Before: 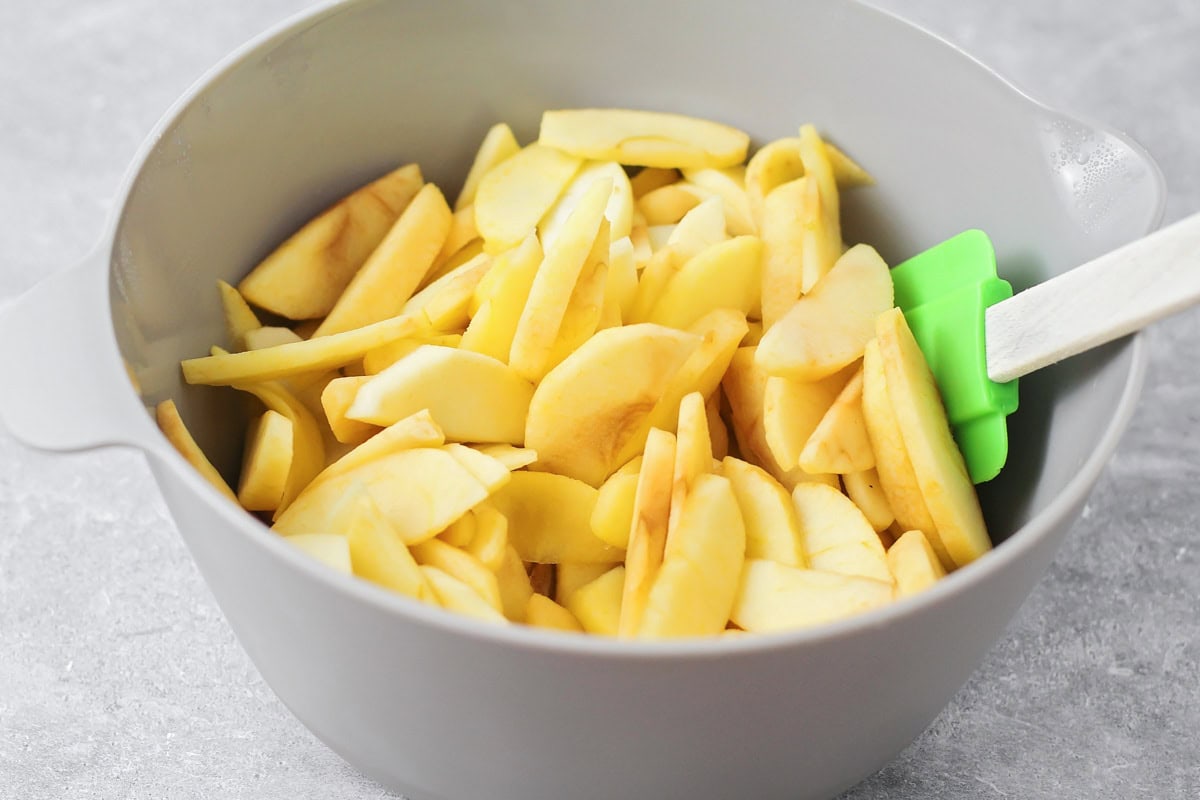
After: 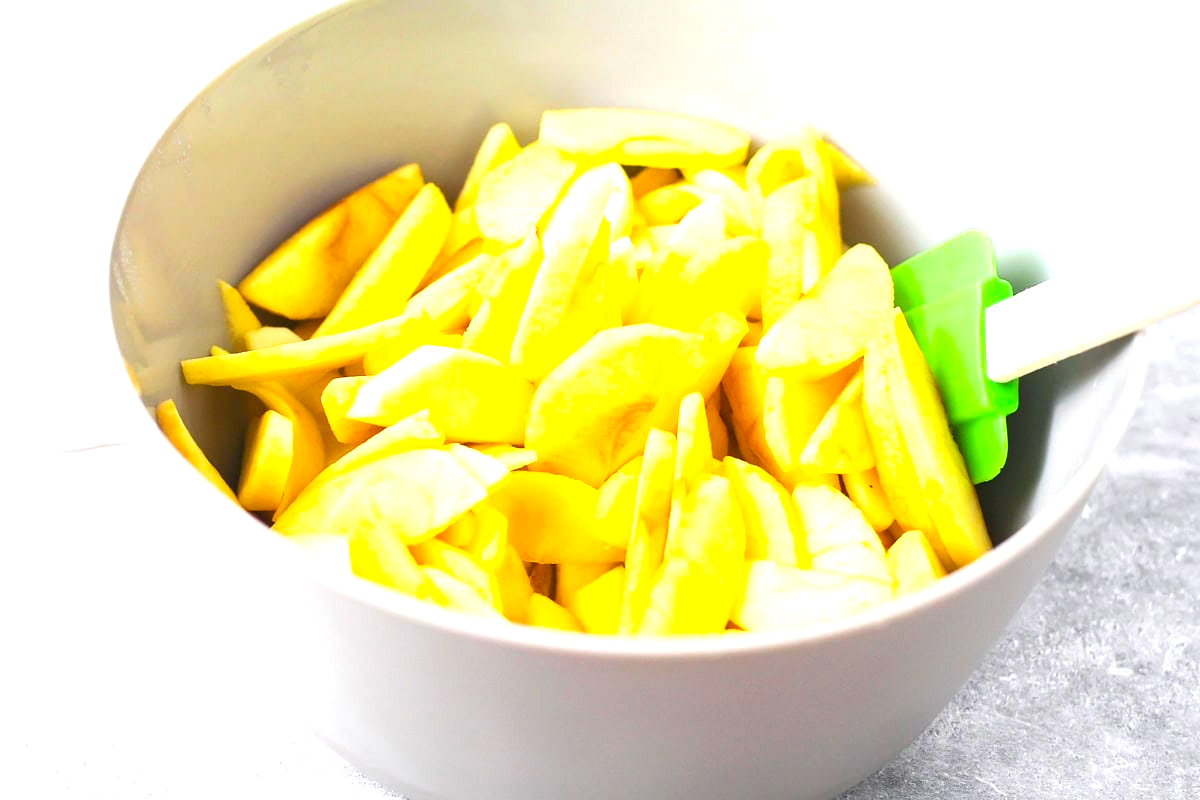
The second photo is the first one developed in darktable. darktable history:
exposure: black level correction 0, exposure 1.104 EV, compensate highlight preservation false
color balance rgb: global offset › hue 169.96°, perceptual saturation grading › global saturation 19.389%, global vibrance 19.796%
